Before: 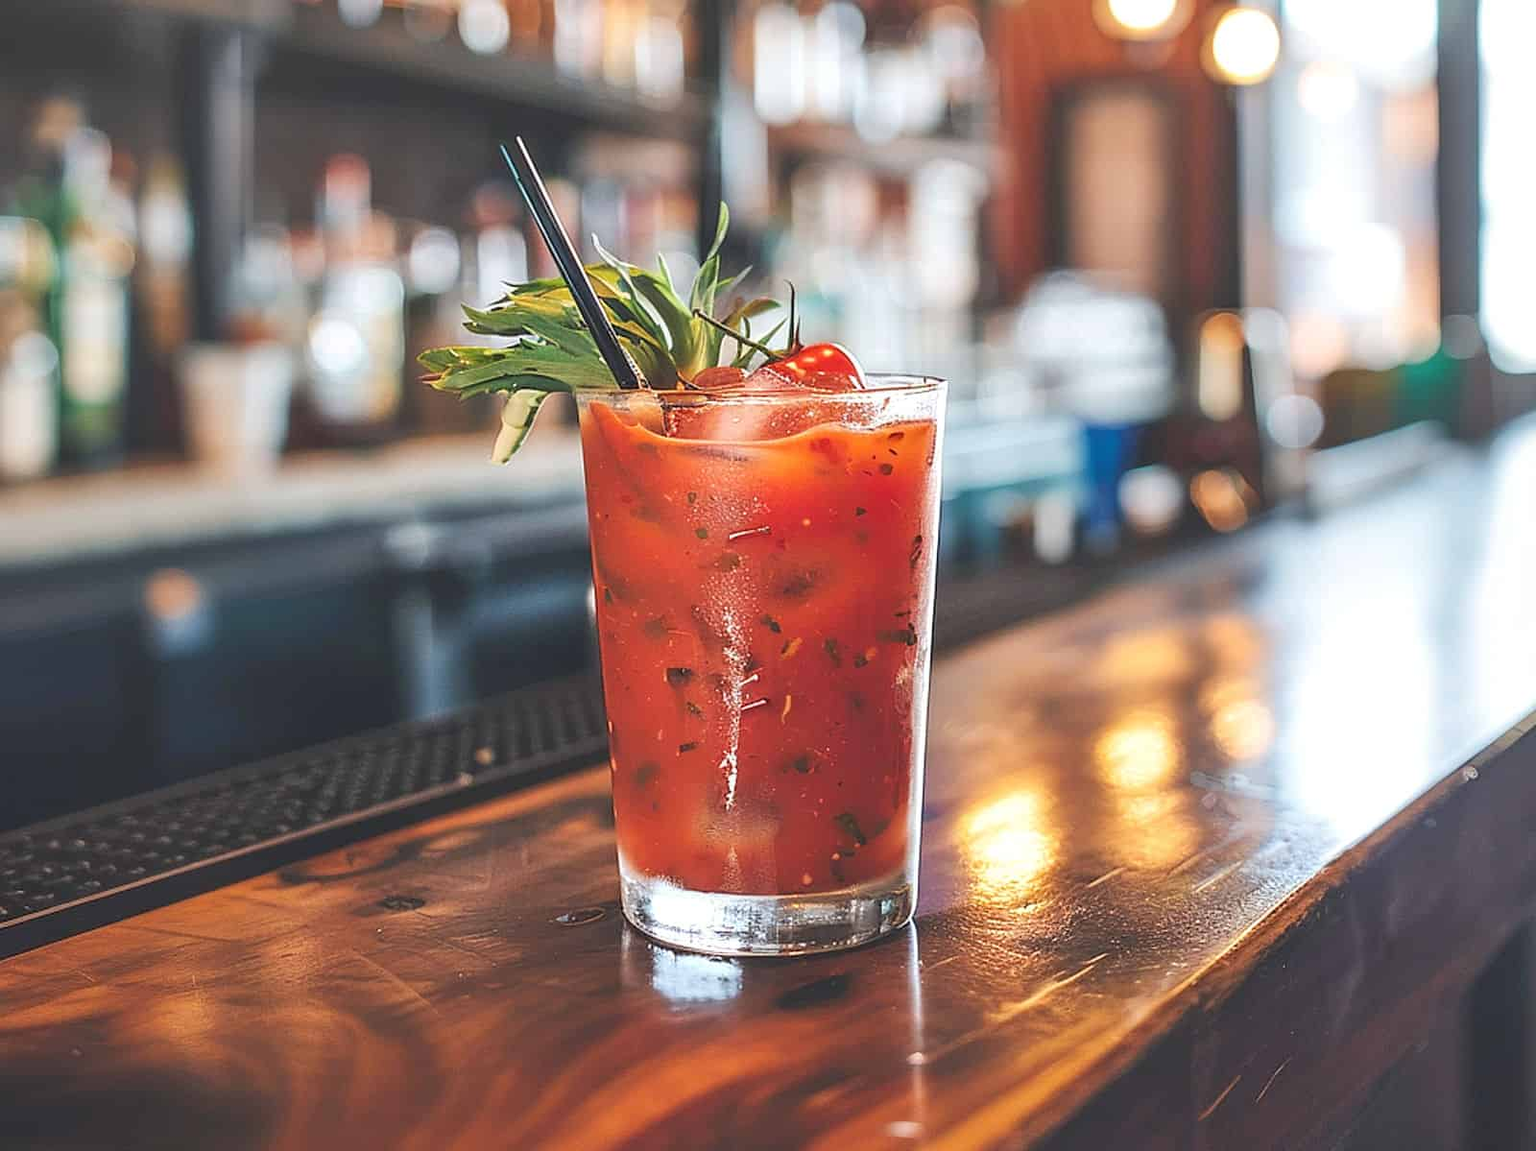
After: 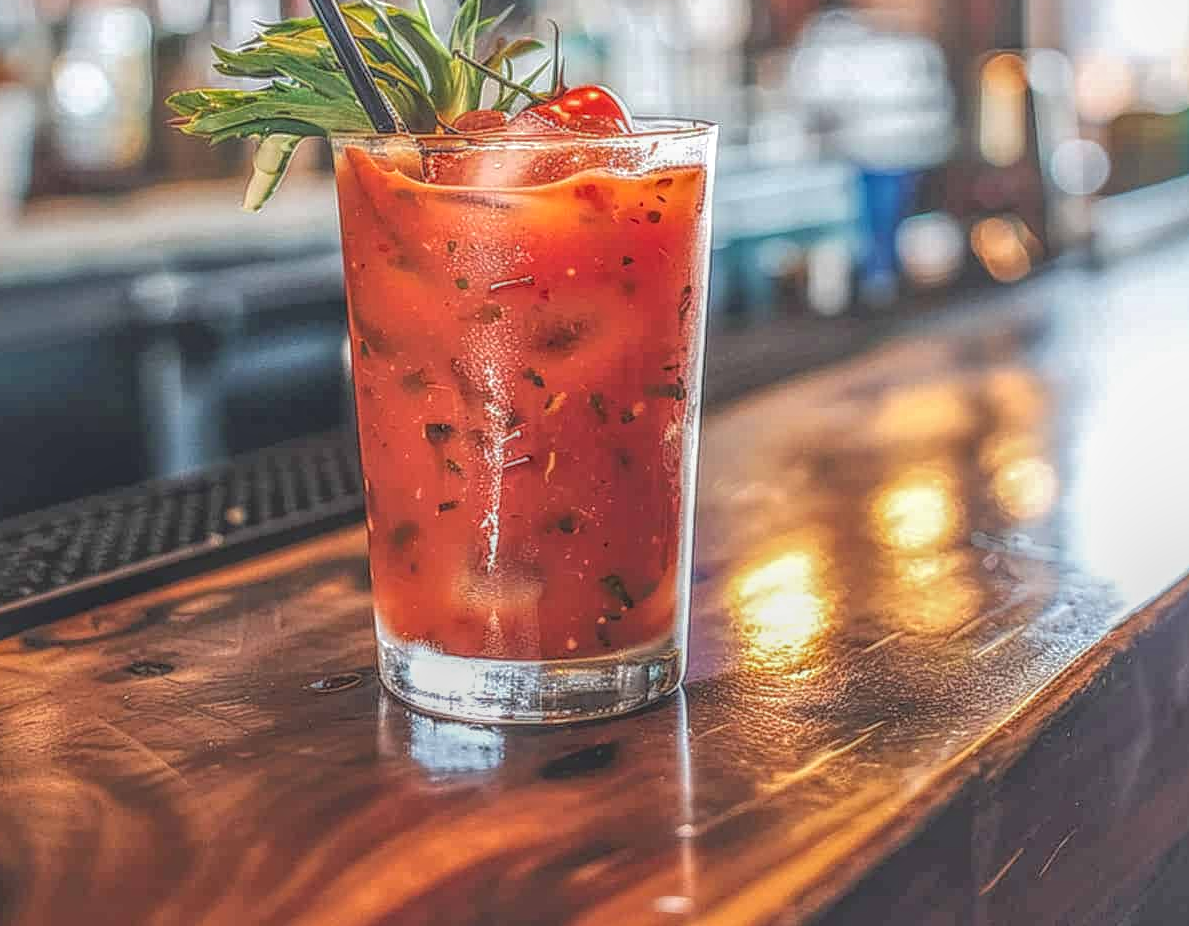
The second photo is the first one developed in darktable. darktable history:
crop: left 16.863%, top 22.687%, right 8.824%
local contrast: highlights 20%, shadows 30%, detail 200%, midtone range 0.2
